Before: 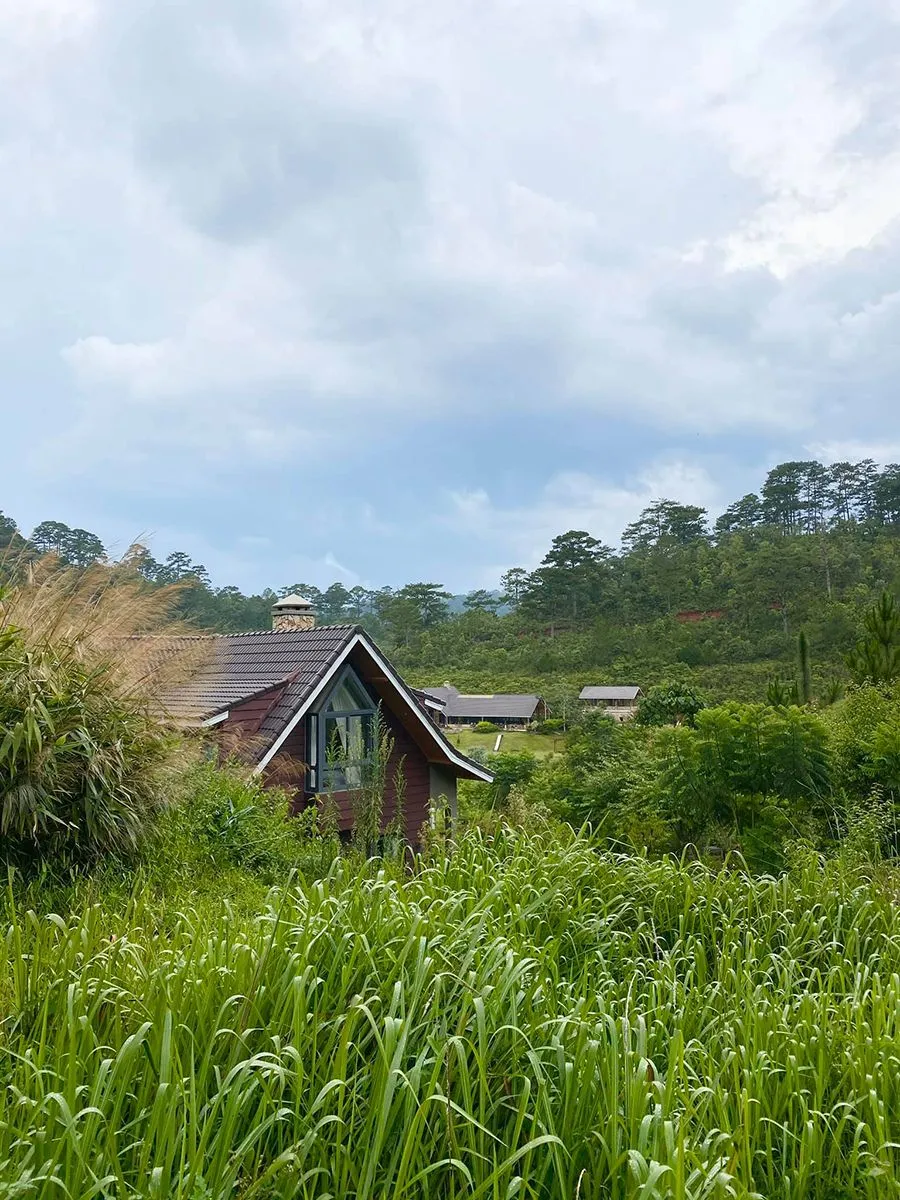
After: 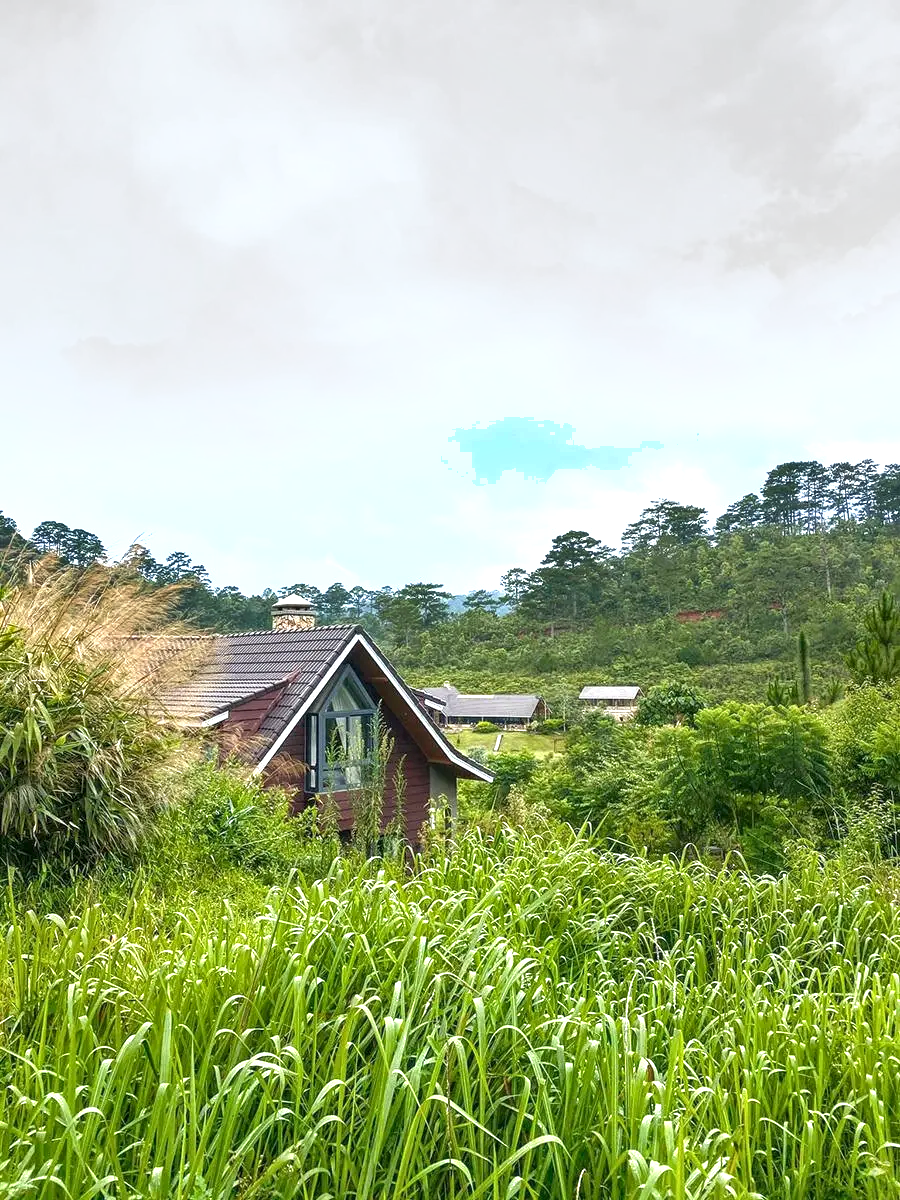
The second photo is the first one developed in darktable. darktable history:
local contrast: on, module defaults
shadows and highlights: soften with gaussian
exposure: exposure 1 EV, compensate highlight preservation false
